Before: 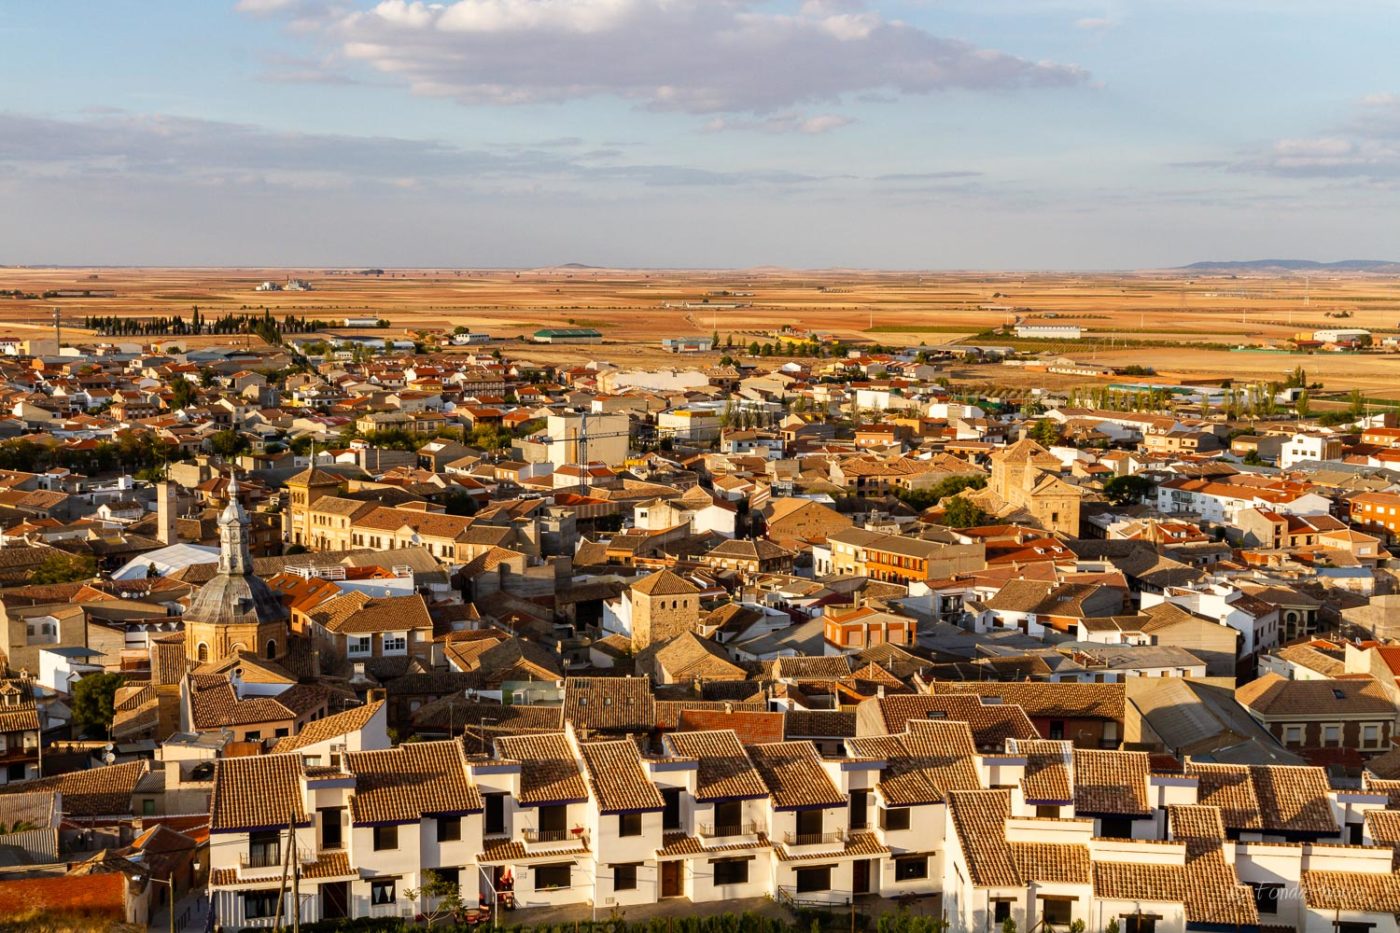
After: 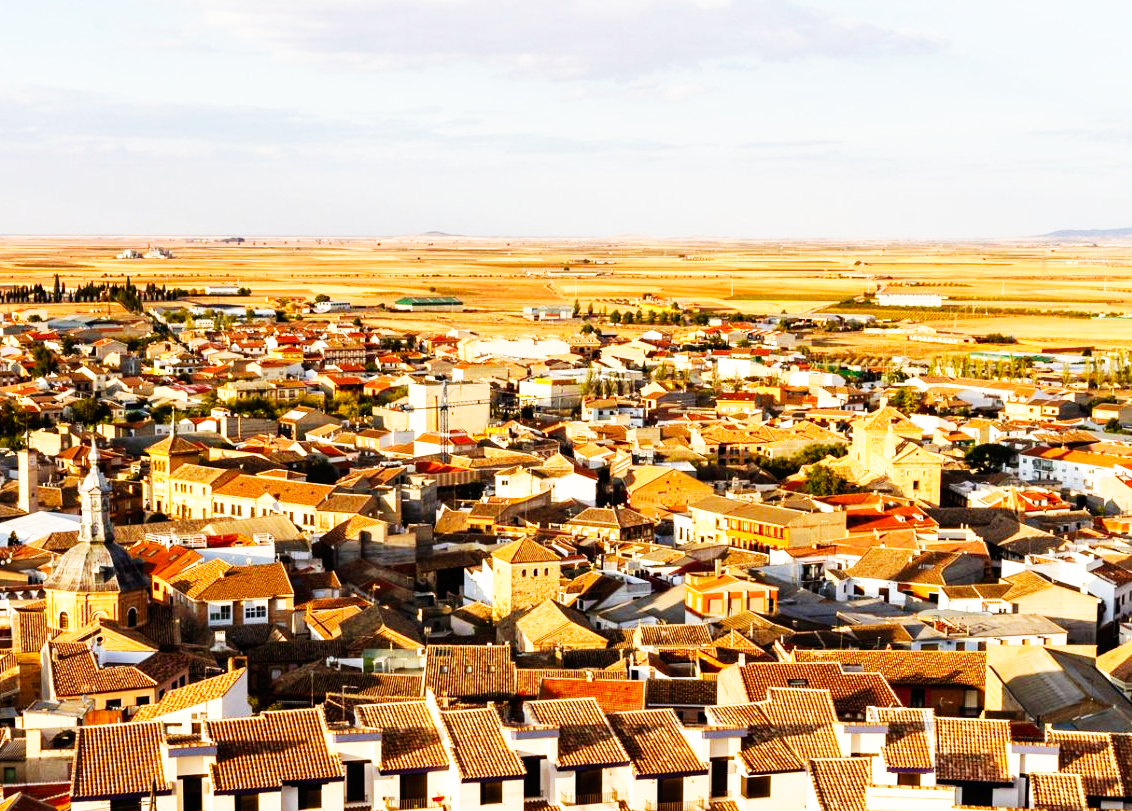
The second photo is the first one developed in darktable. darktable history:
white balance: emerald 1
crop: left 9.929%, top 3.475%, right 9.188%, bottom 9.529%
base curve: curves: ch0 [(0, 0) (0.007, 0.004) (0.027, 0.03) (0.046, 0.07) (0.207, 0.54) (0.442, 0.872) (0.673, 0.972) (1, 1)], preserve colors none
